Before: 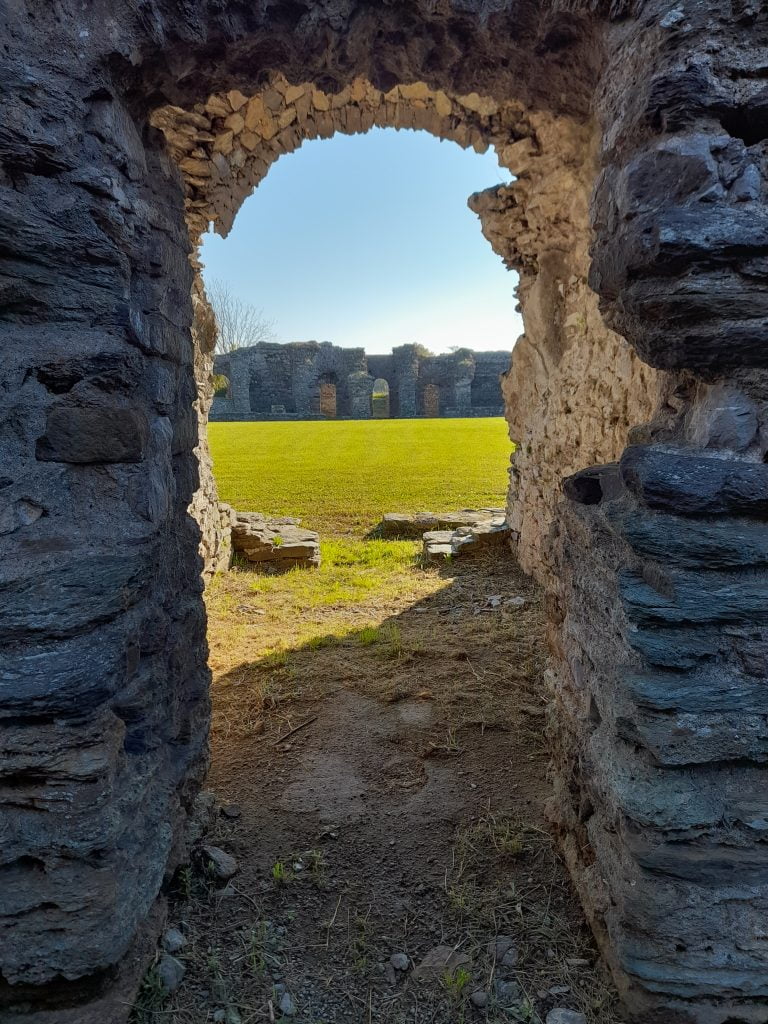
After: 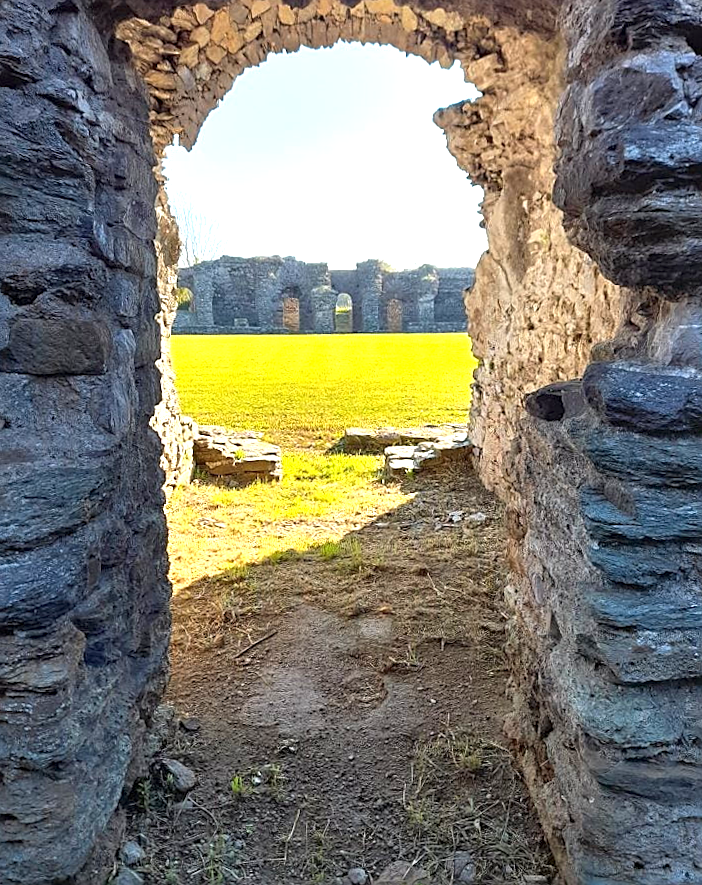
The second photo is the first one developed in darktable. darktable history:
exposure: black level correction 0, exposure 1.379 EV, compensate exposure bias true, compensate highlight preservation false
sharpen: on, module defaults
crop and rotate: angle -1.96°, left 3.097%, top 4.154%, right 1.586%, bottom 0.529%
rotate and perspective: rotation -1.42°, crop left 0.016, crop right 0.984, crop top 0.035, crop bottom 0.965
